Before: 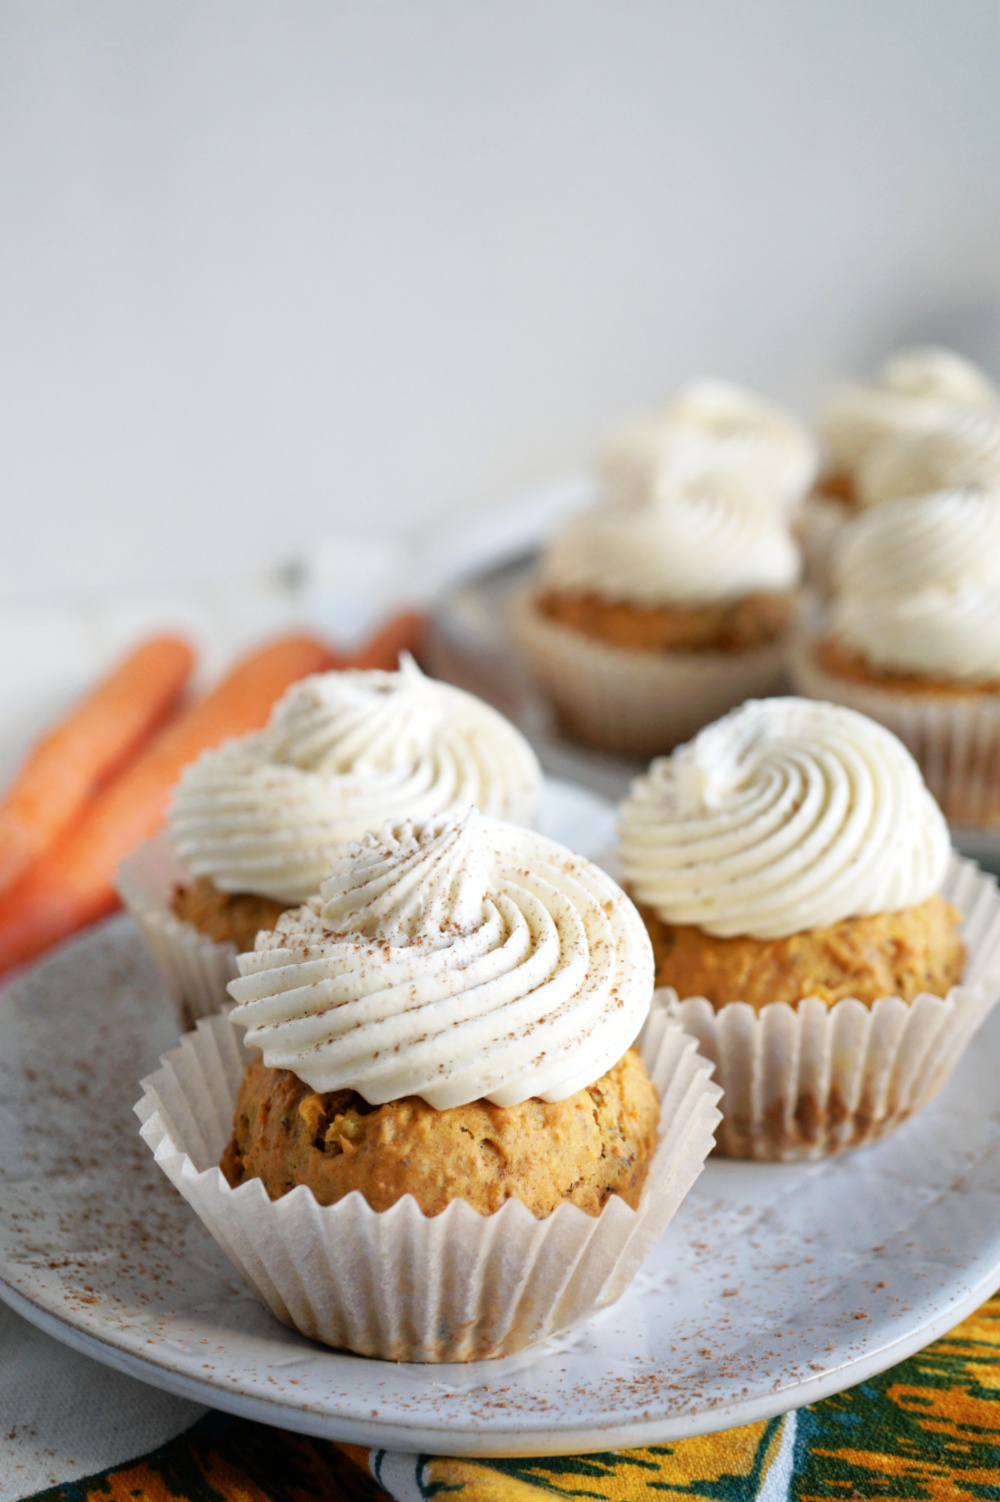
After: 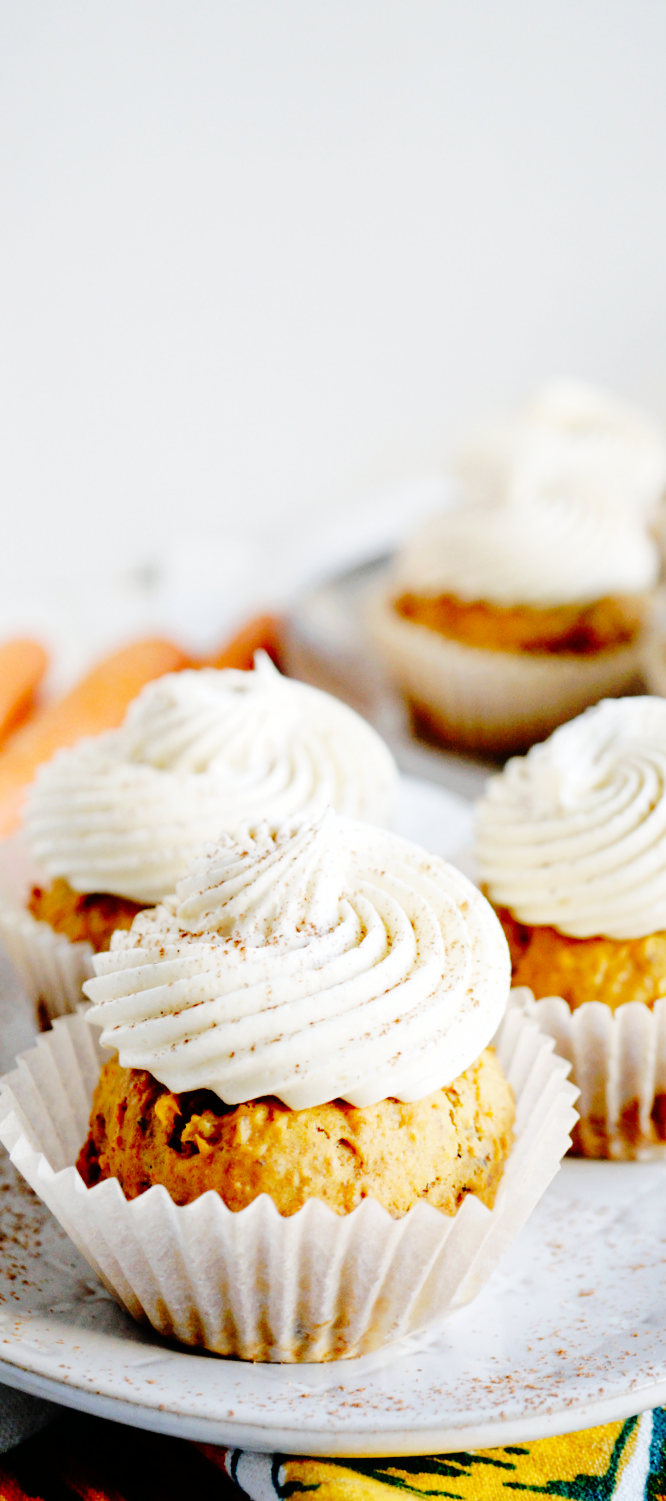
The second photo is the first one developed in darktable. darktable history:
crop and rotate: left 14.436%, right 18.898%
base curve: curves: ch0 [(0, 0) (0.036, 0.01) (0.123, 0.254) (0.258, 0.504) (0.507, 0.748) (1, 1)], preserve colors none
